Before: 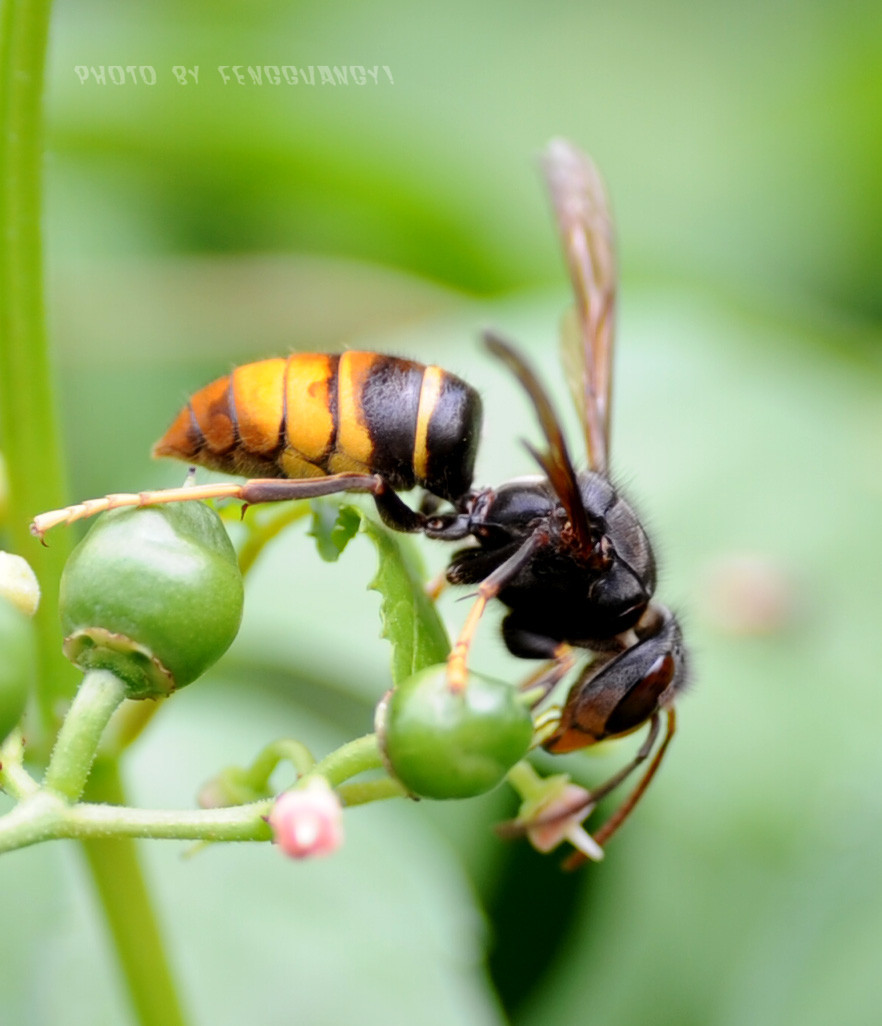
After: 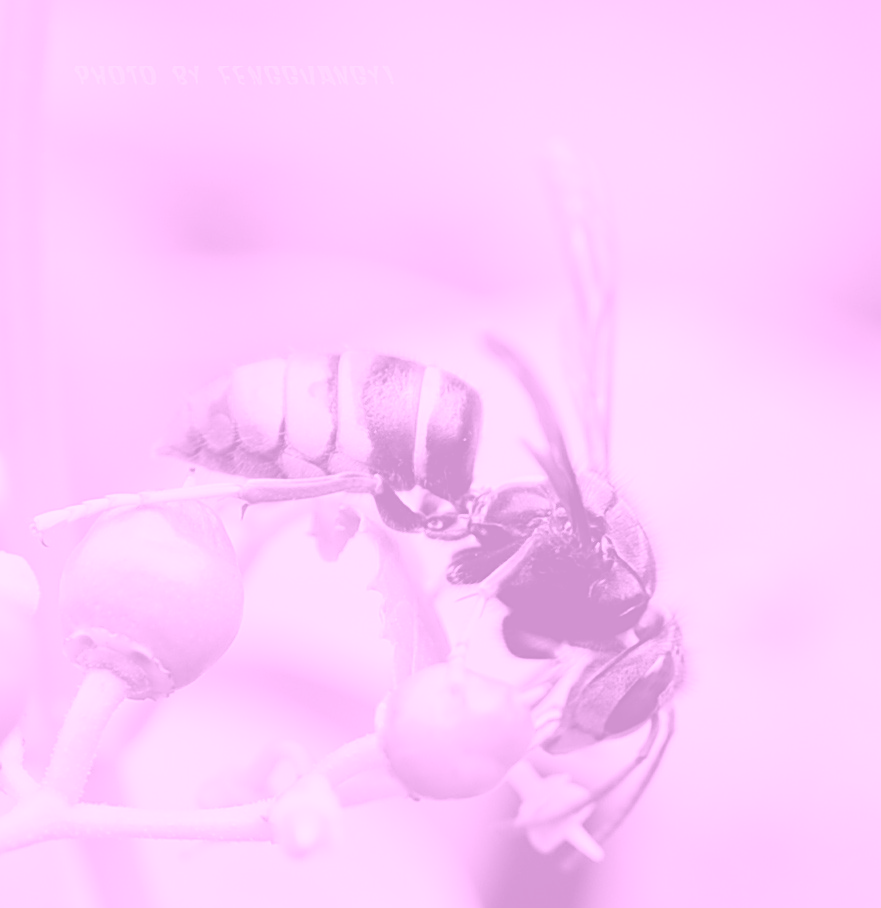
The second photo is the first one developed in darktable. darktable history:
colorize: hue 331.2°, saturation 75%, source mix 30.28%, lightness 70.52%, version 1
exposure: compensate highlight preservation false
sharpen: on, module defaults
crop and rotate: top 0%, bottom 11.49%
